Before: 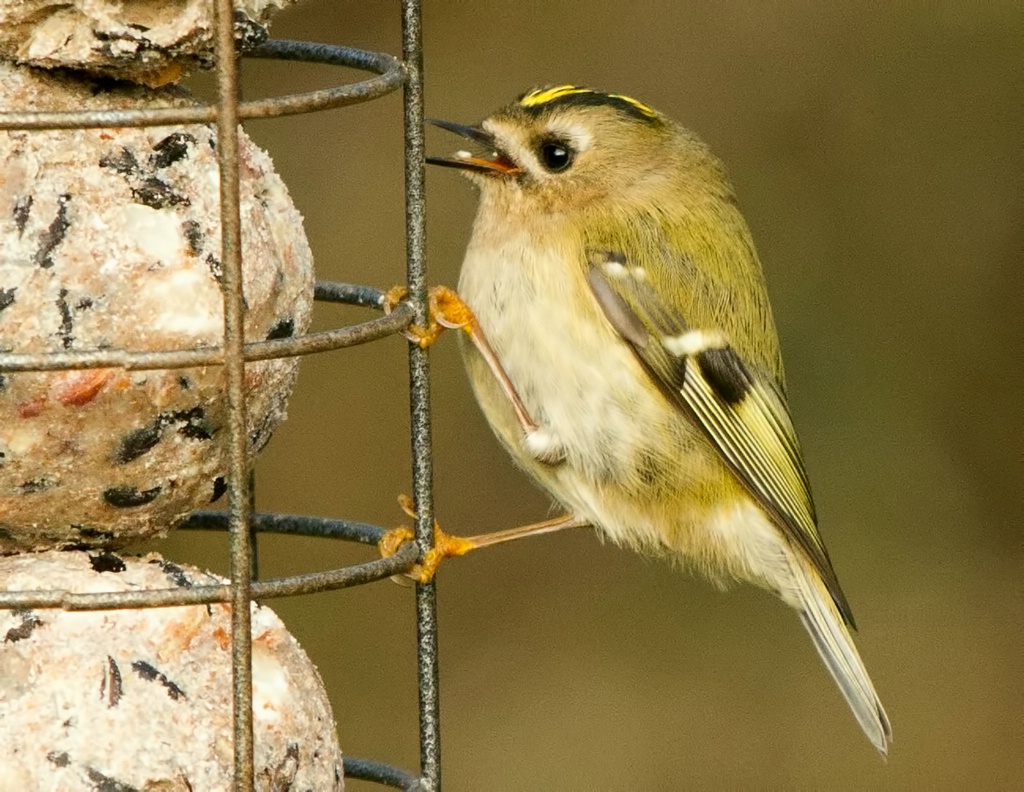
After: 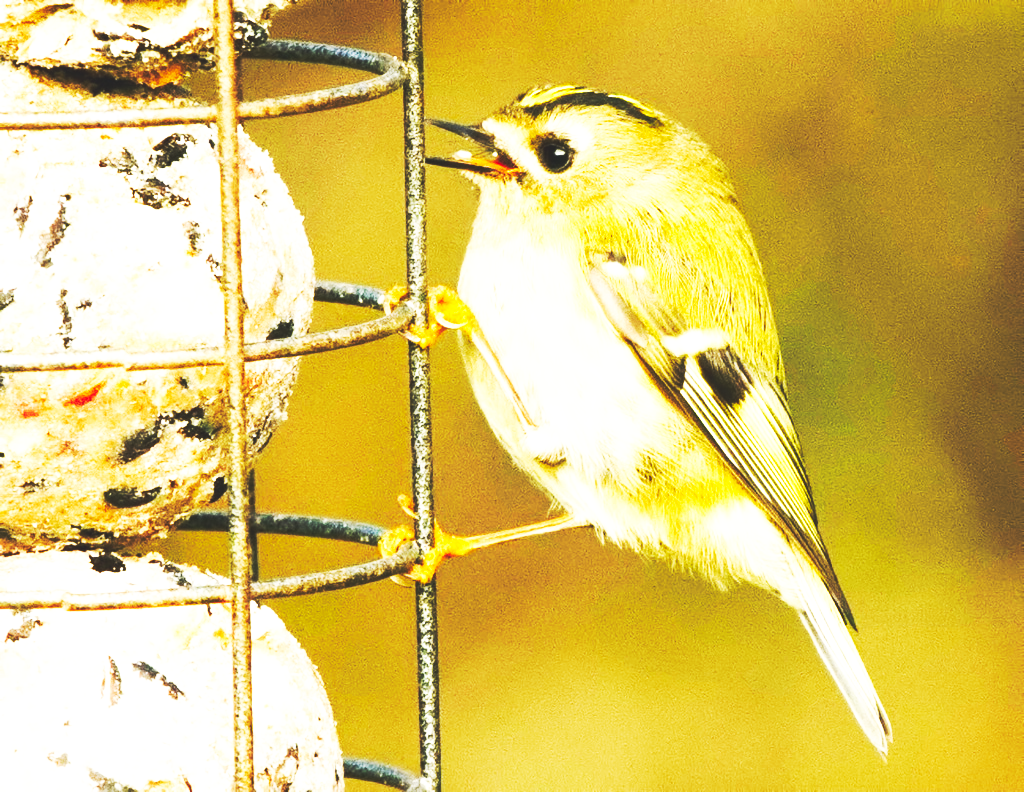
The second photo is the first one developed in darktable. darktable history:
exposure: black level correction -0.002, exposure 0.541 EV, compensate highlight preservation false
base curve: curves: ch0 [(0, 0.015) (0.085, 0.116) (0.134, 0.298) (0.19, 0.545) (0.296, 0.764) (0.599, 0.982) (1, 1)], preserve colors none
